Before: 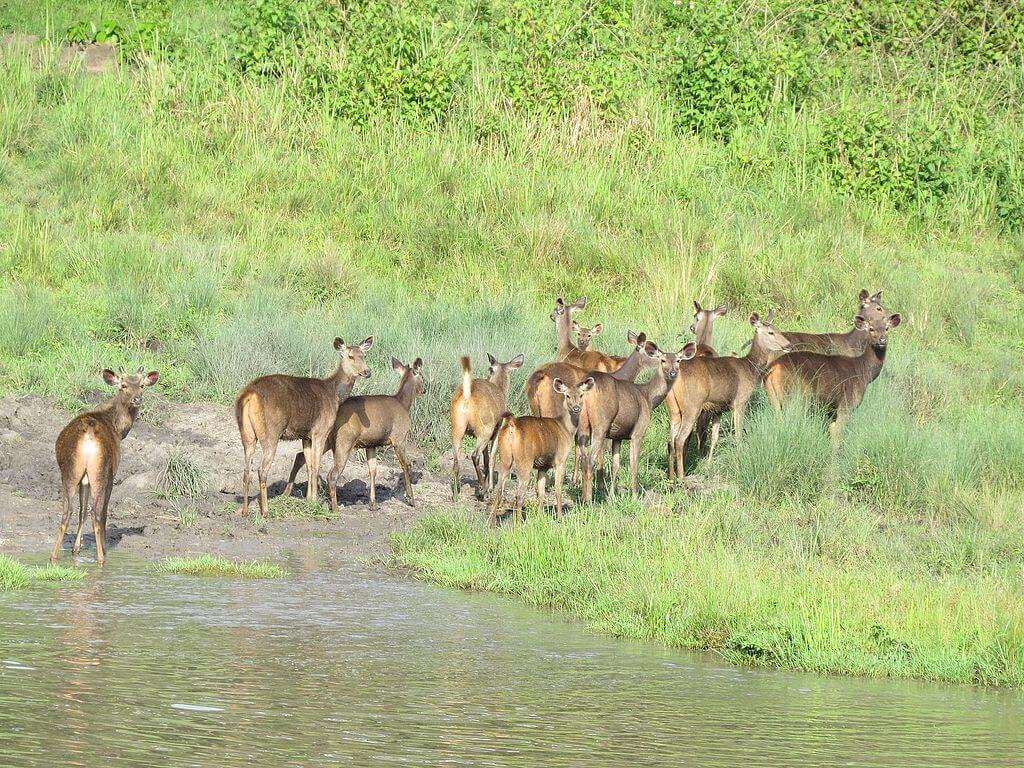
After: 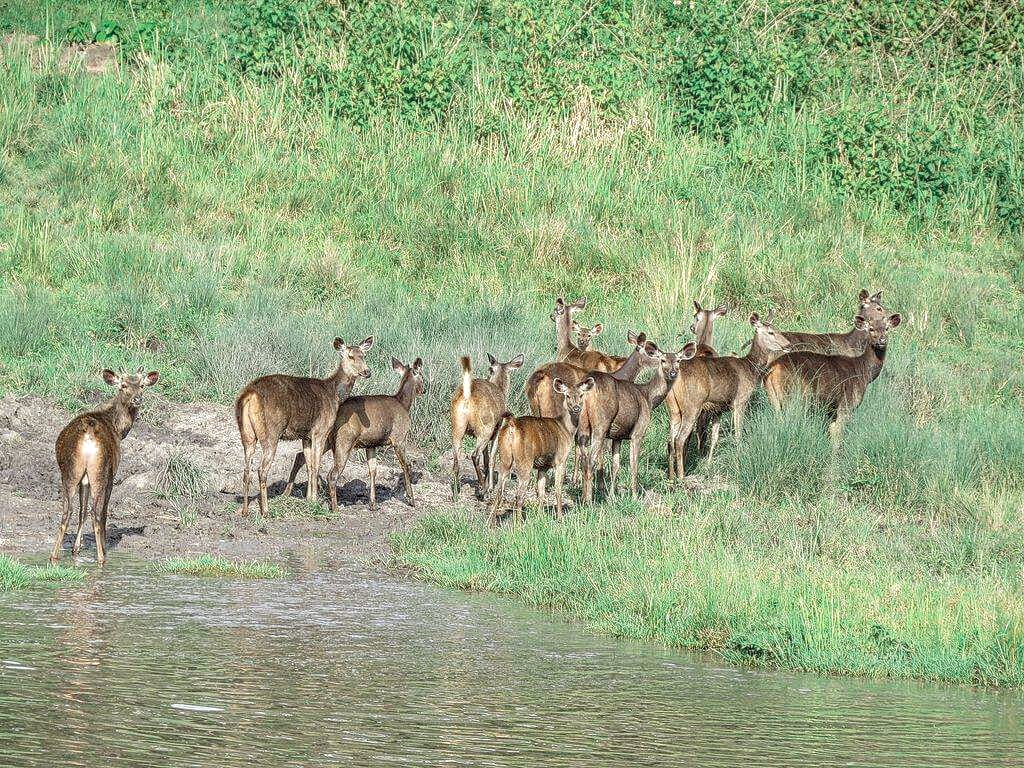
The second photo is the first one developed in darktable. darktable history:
contrast equalizer: y [[0.439, 0.44, 0.442, 0.457, 0.493, 0.498], [0.5 ×6], [0.5 ×6], [0 ×6], [0 ×6]]
haze removal: compatibility mode true, adaptive false
color zones: curves: ch0 [(0, 0.5) (0.125, 0.4) (0.25, 0.5) (0.375, 0.4) (0.5, 0.4) (0.625, 0.6) (0.75, 0.6) (0.875, 0.5)]; ch1 [(0, 0.35) (0.125, 0.45) (0.25, 0.35) (0.375, 0.35) (0.5, 0.35) (0.625, 0.35) (0.75, 0.45) (0.875, 0.35)]; ch2 [(0, 0.6) (0.125, 0.5) (0.25, 0.5) (0.375, 0.6) (0.5, 0.6) (0.625, 0.5) (0.75, 0.5) (0.875, 0.5)]
local contrast: highlights 79%, shadows 56%, detail 175%, midtone range 0.428
